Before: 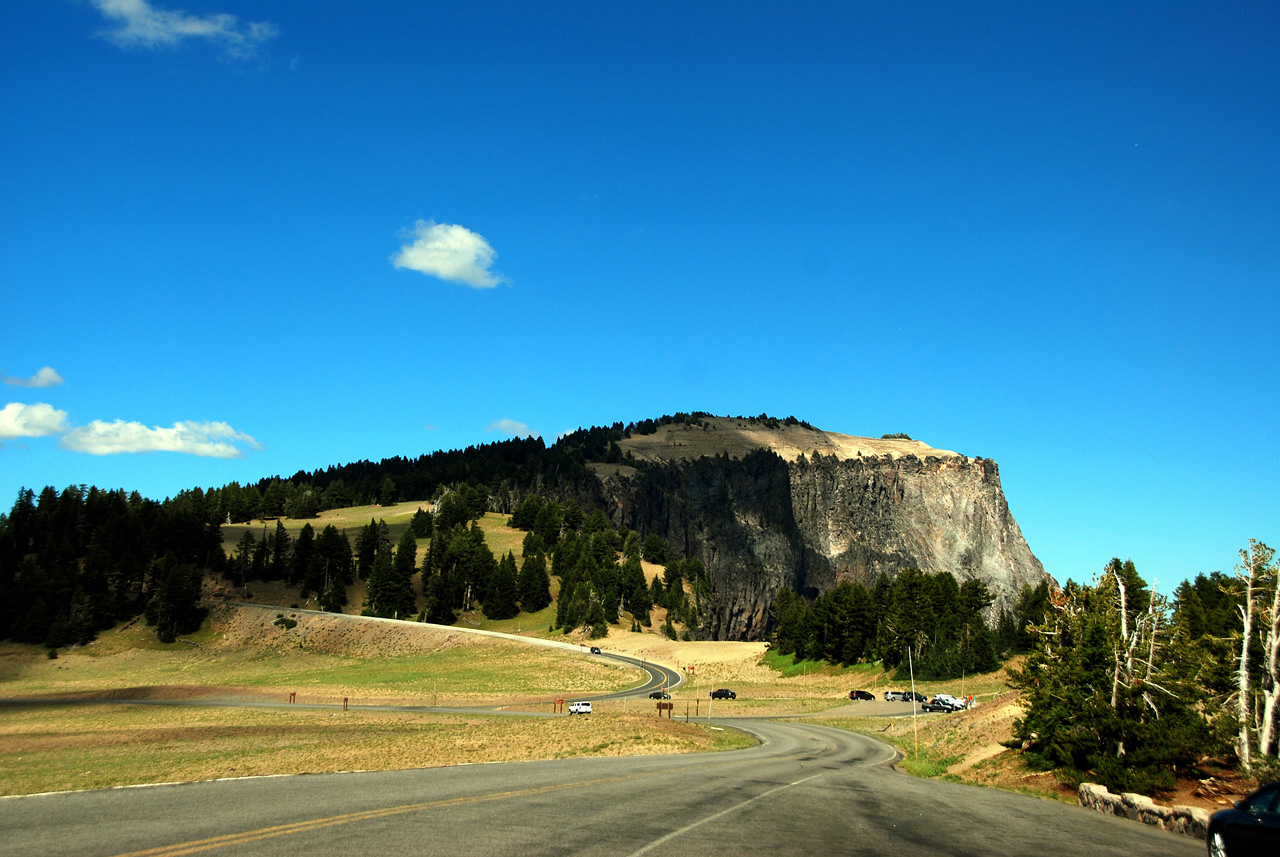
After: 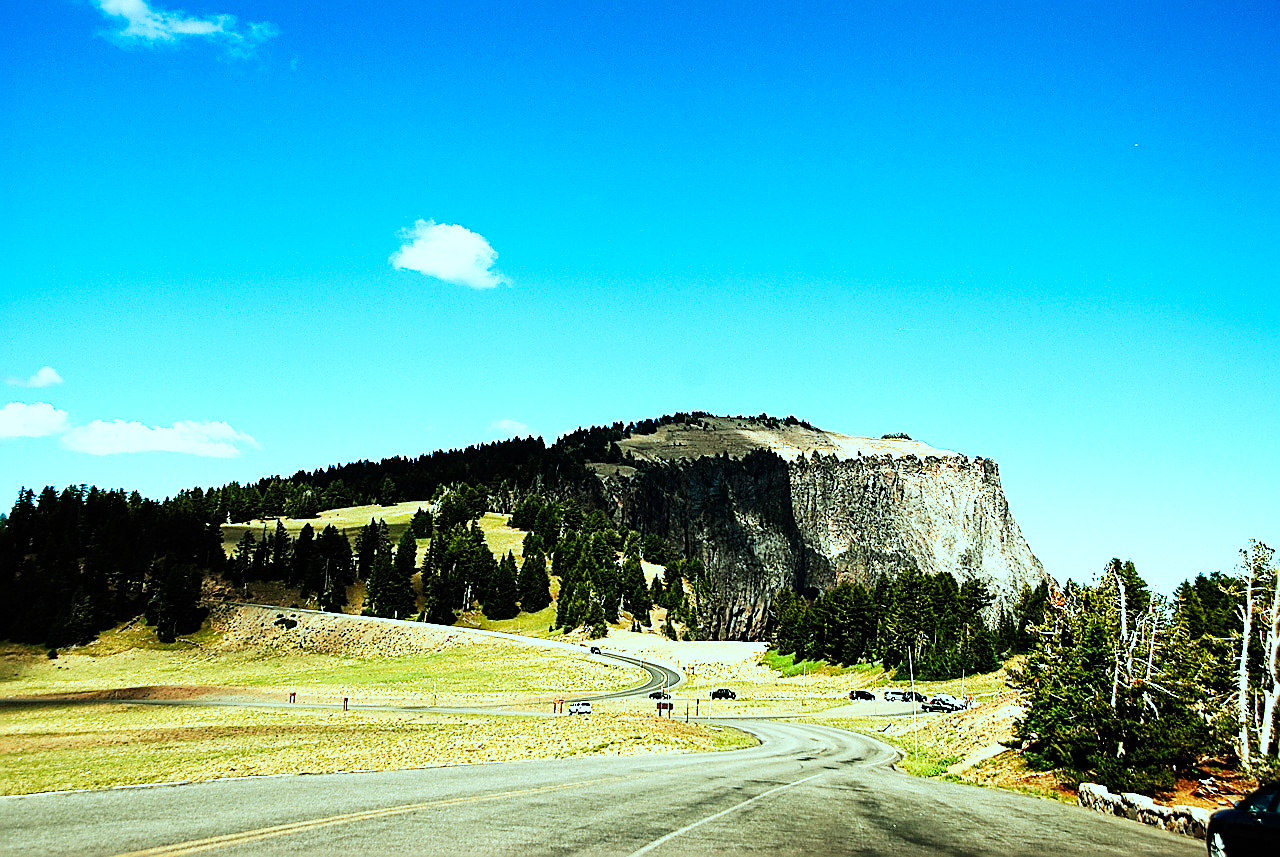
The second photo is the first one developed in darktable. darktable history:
sharpen: radius 1.683, amount 1.307
color correction: highlights a* -10.11, highlights b* -9.81
base curve: curves: ch0 [(0, 0) (0.007, 0.004) (0.027, 0.03) (0.046, 0.07) (0.207, 0.54) (0.442, 0.872) (0.673, 0.972) (1, 1)], preserve colors none
